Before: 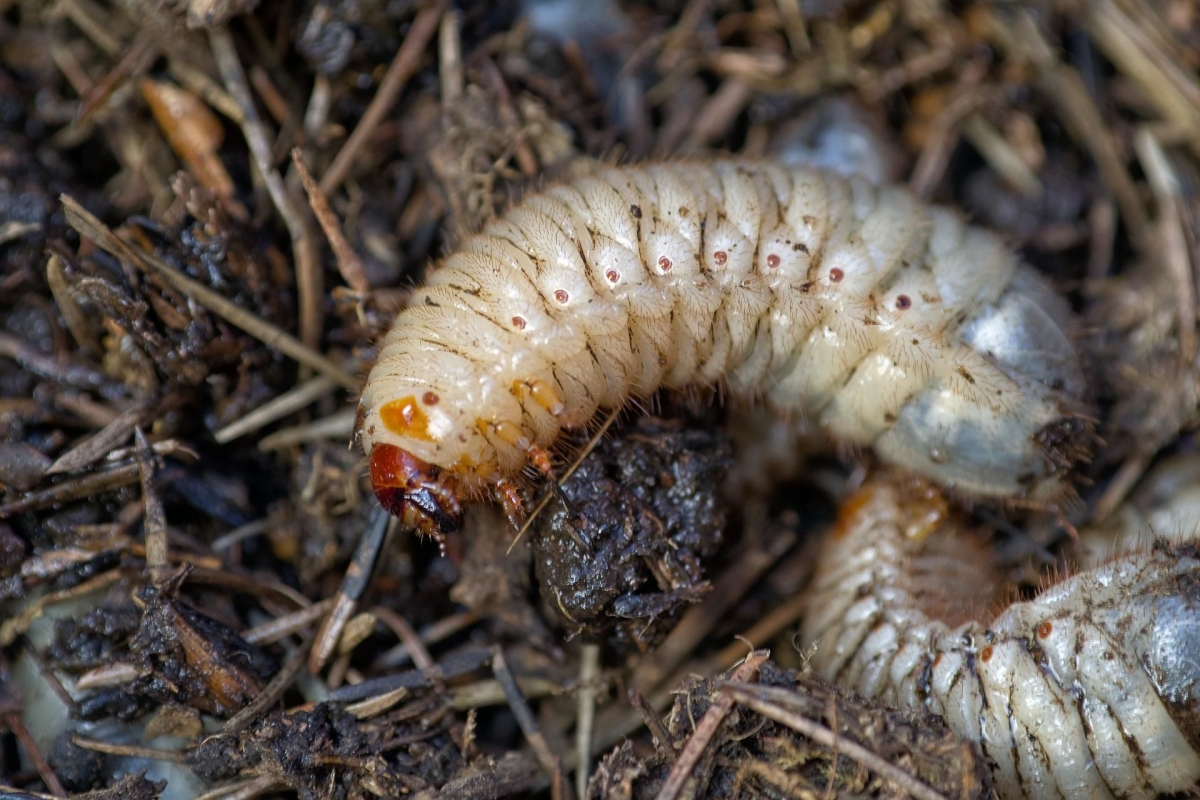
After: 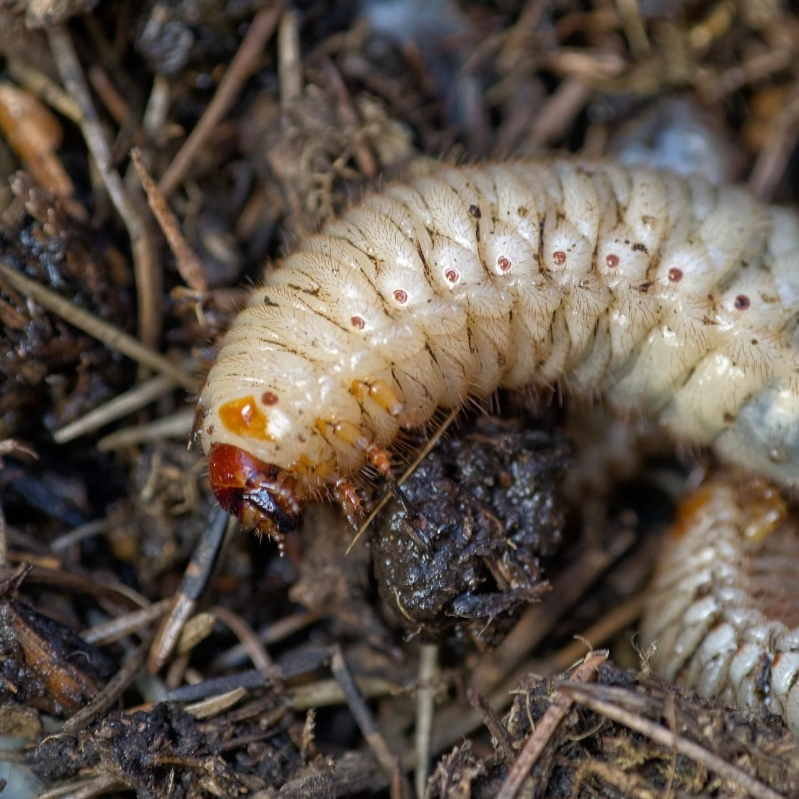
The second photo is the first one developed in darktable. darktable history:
crop and rotate: left 13.447%, right 19.946%
